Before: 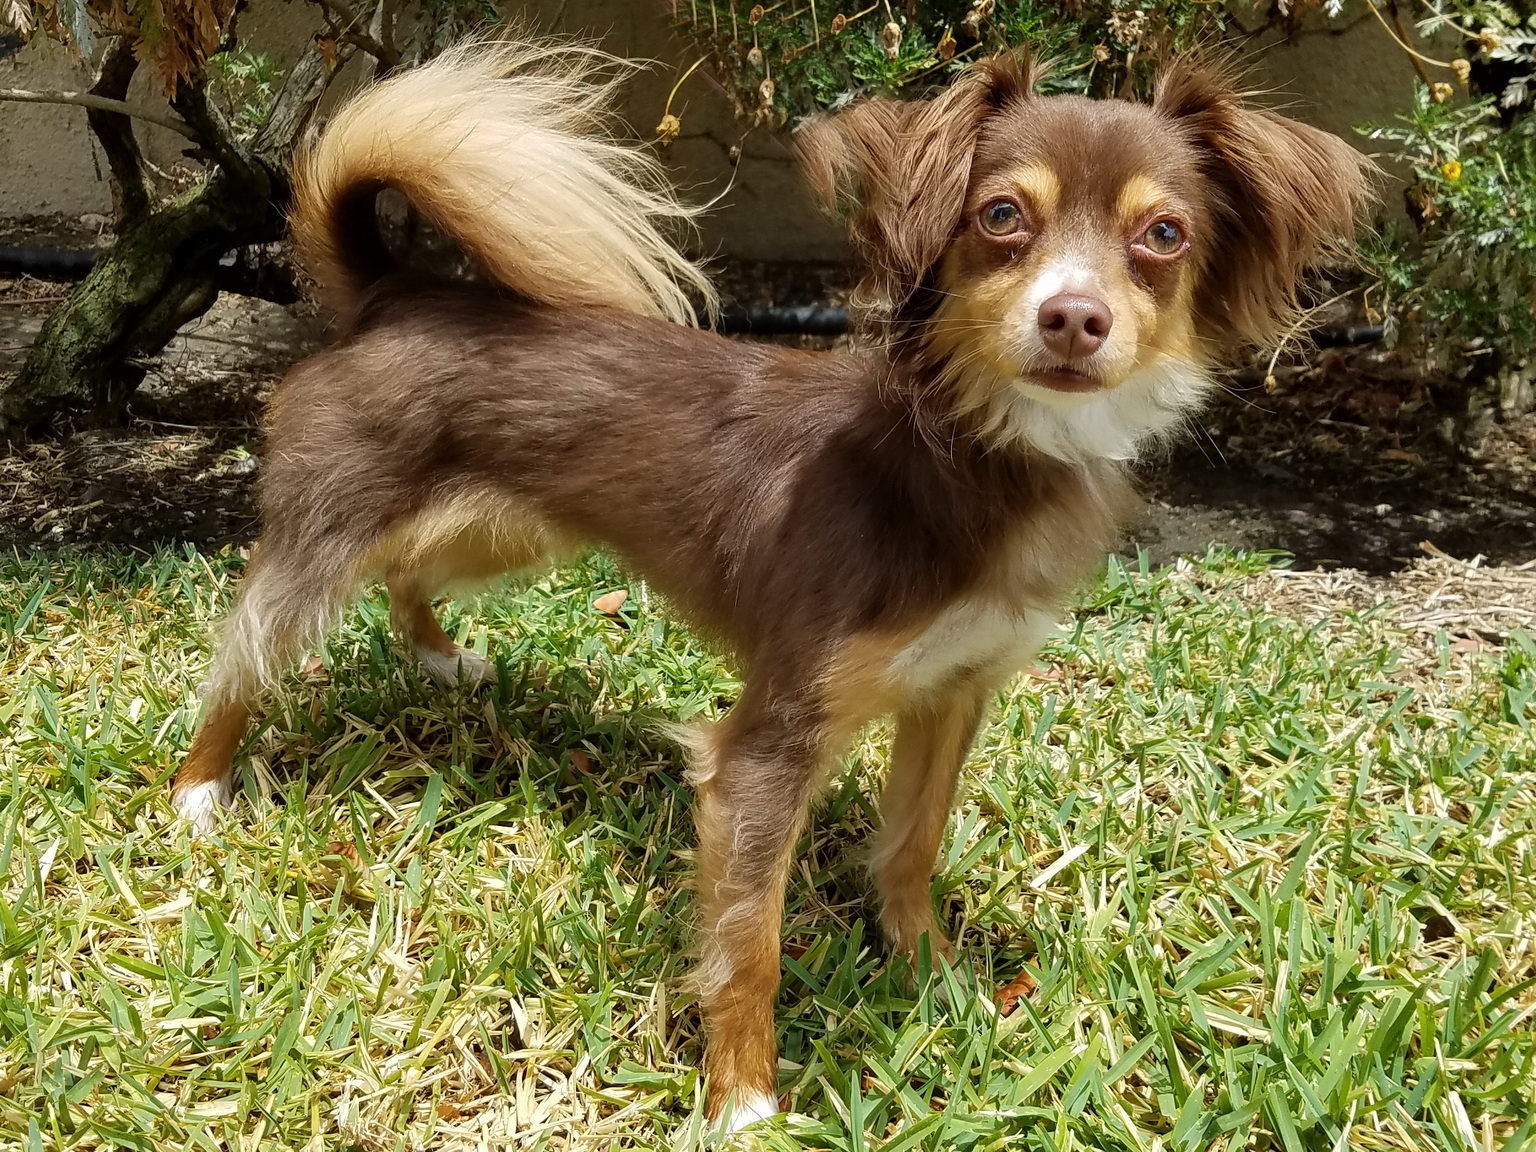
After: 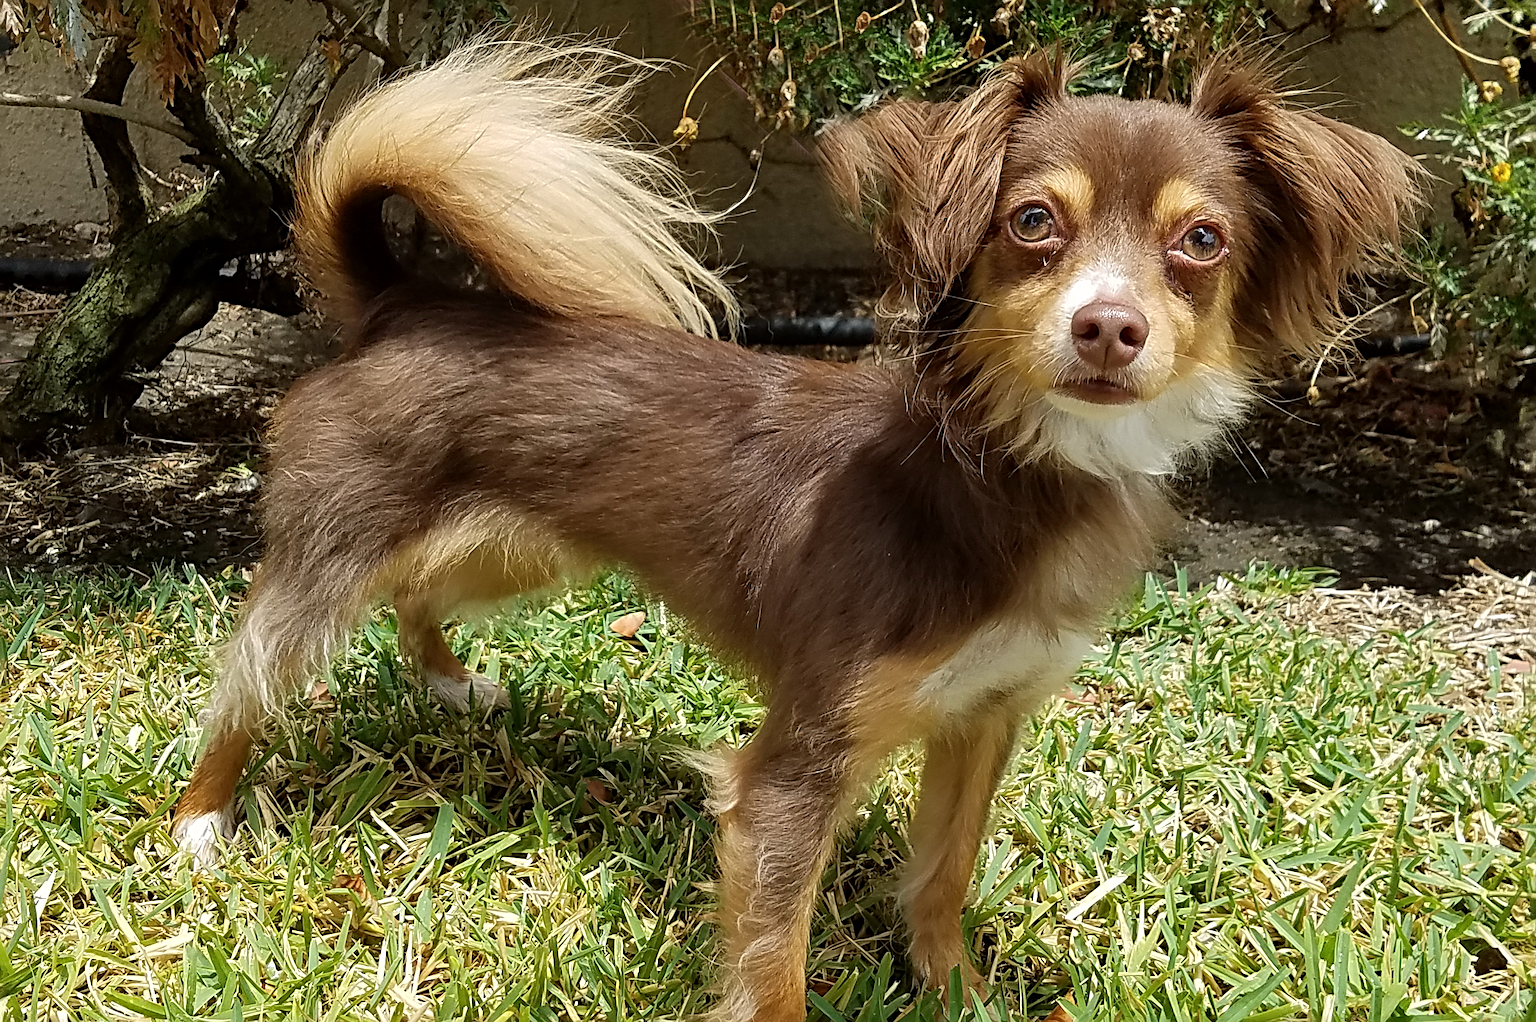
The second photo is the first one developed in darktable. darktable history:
crop and rotate: angle 0.2°, left 0.275%, right 3.127%, bottom 14.18%
sharpen: radius 4
